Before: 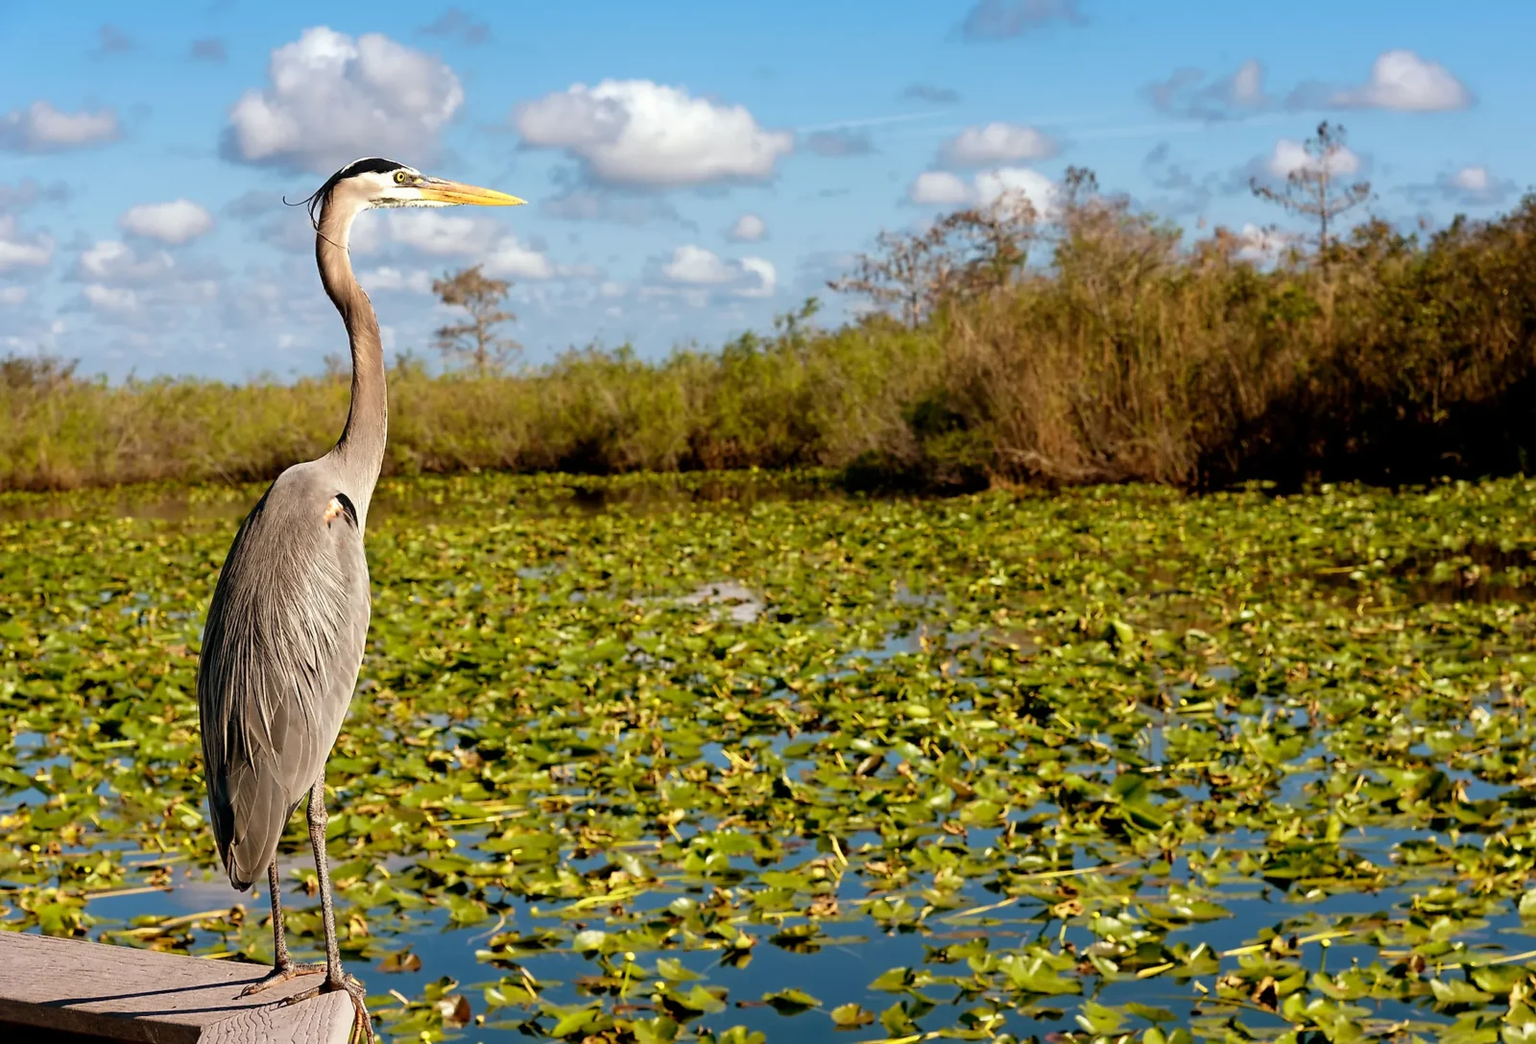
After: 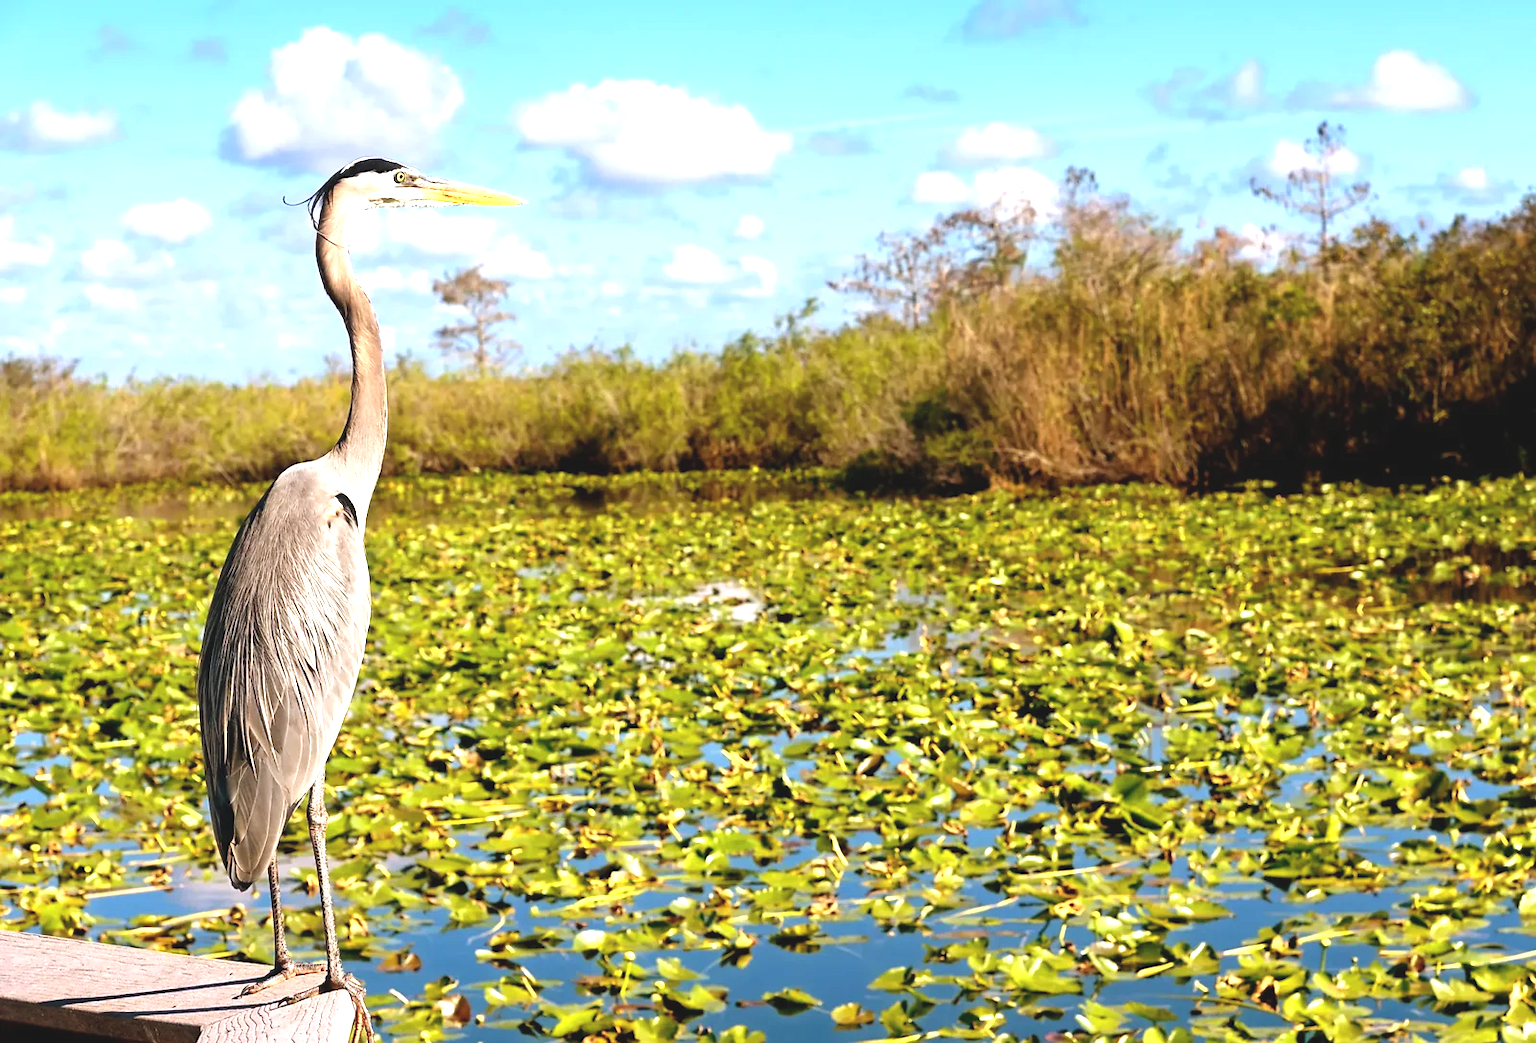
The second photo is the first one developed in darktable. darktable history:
tone equalizer: on, module defaults
shadows and highlights: shadows -10, white point adjustment 1.5, highlights 10
exposure: black level correction -0.005, exposure 1.002 EV, compensate highlight preservation false
white balance: red 0.984, blue 1.059
